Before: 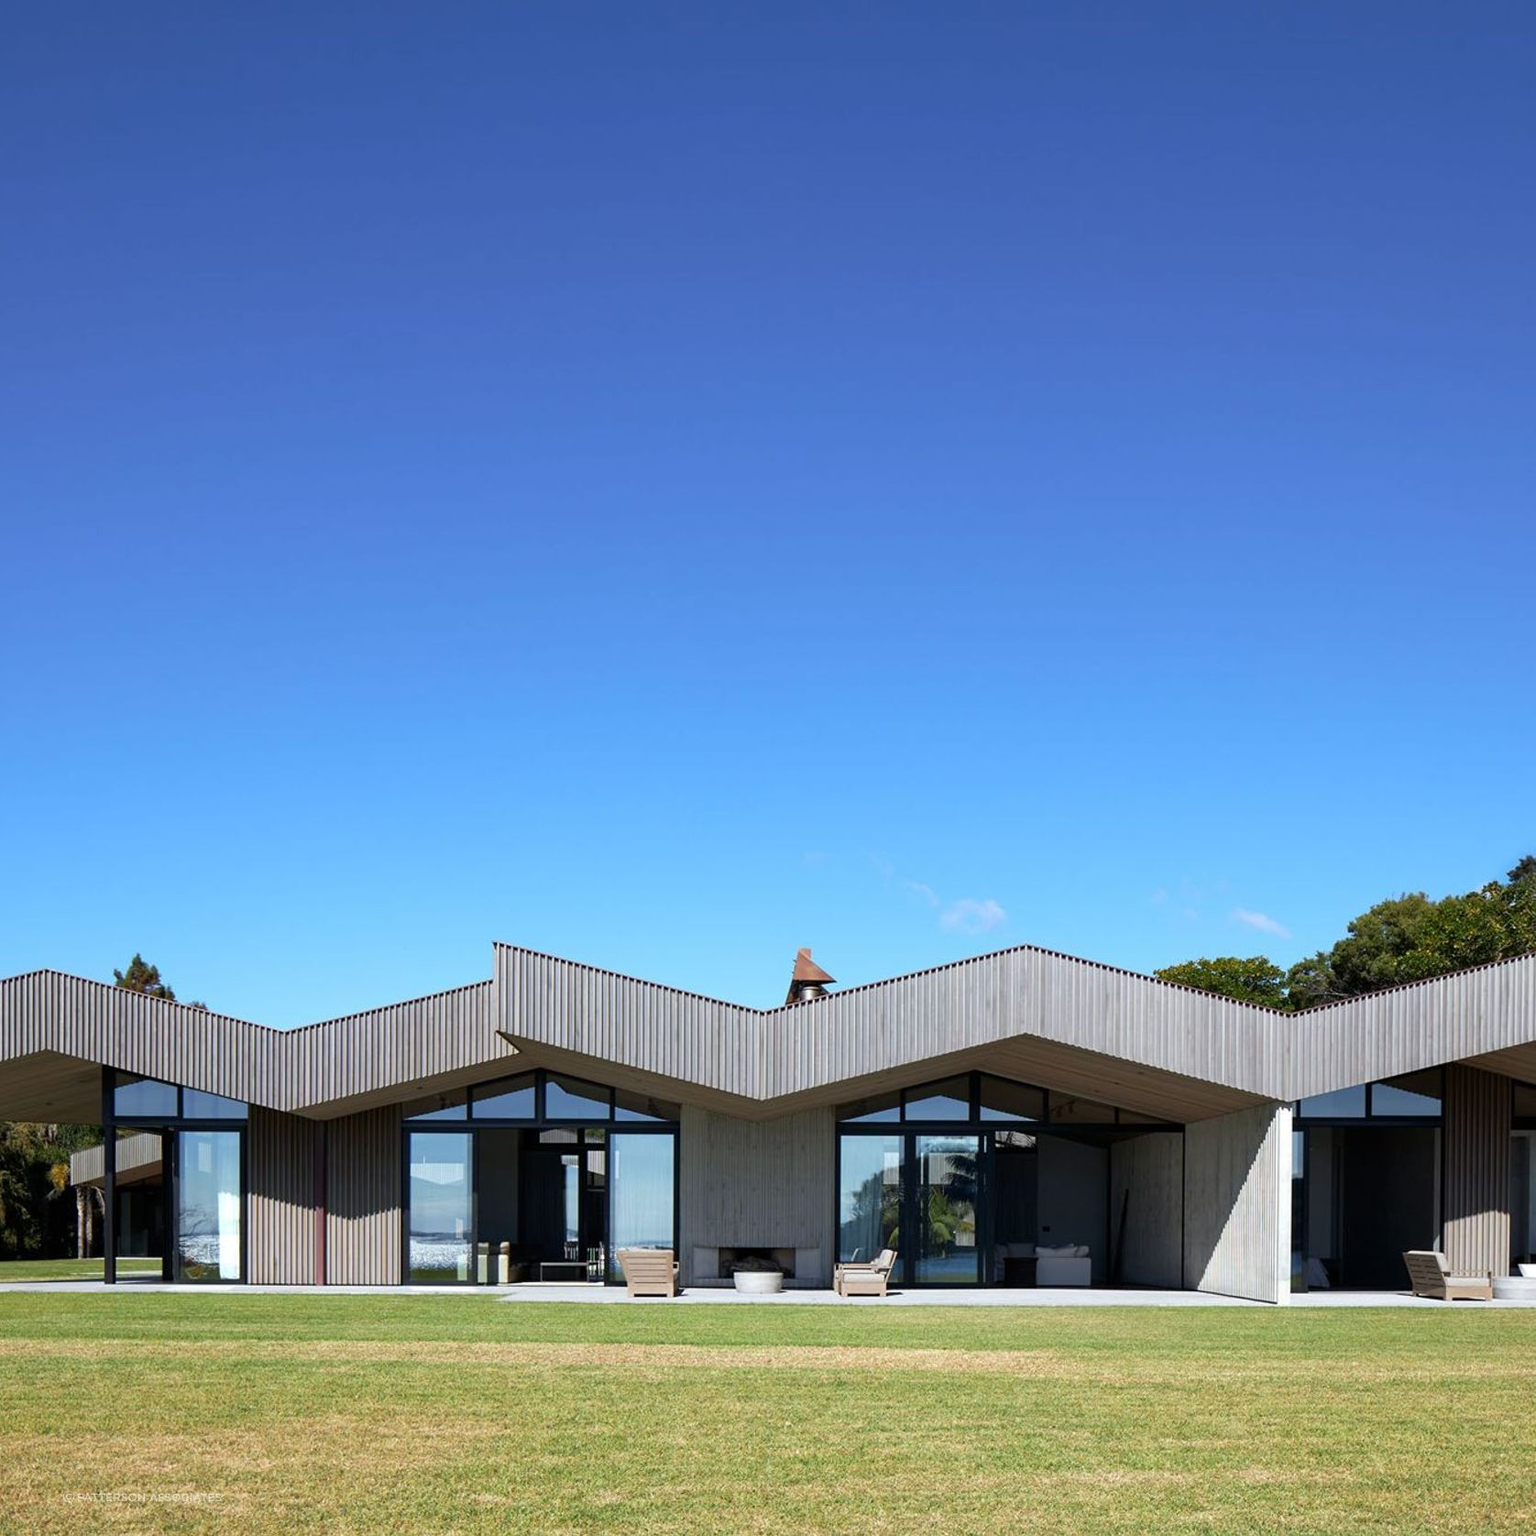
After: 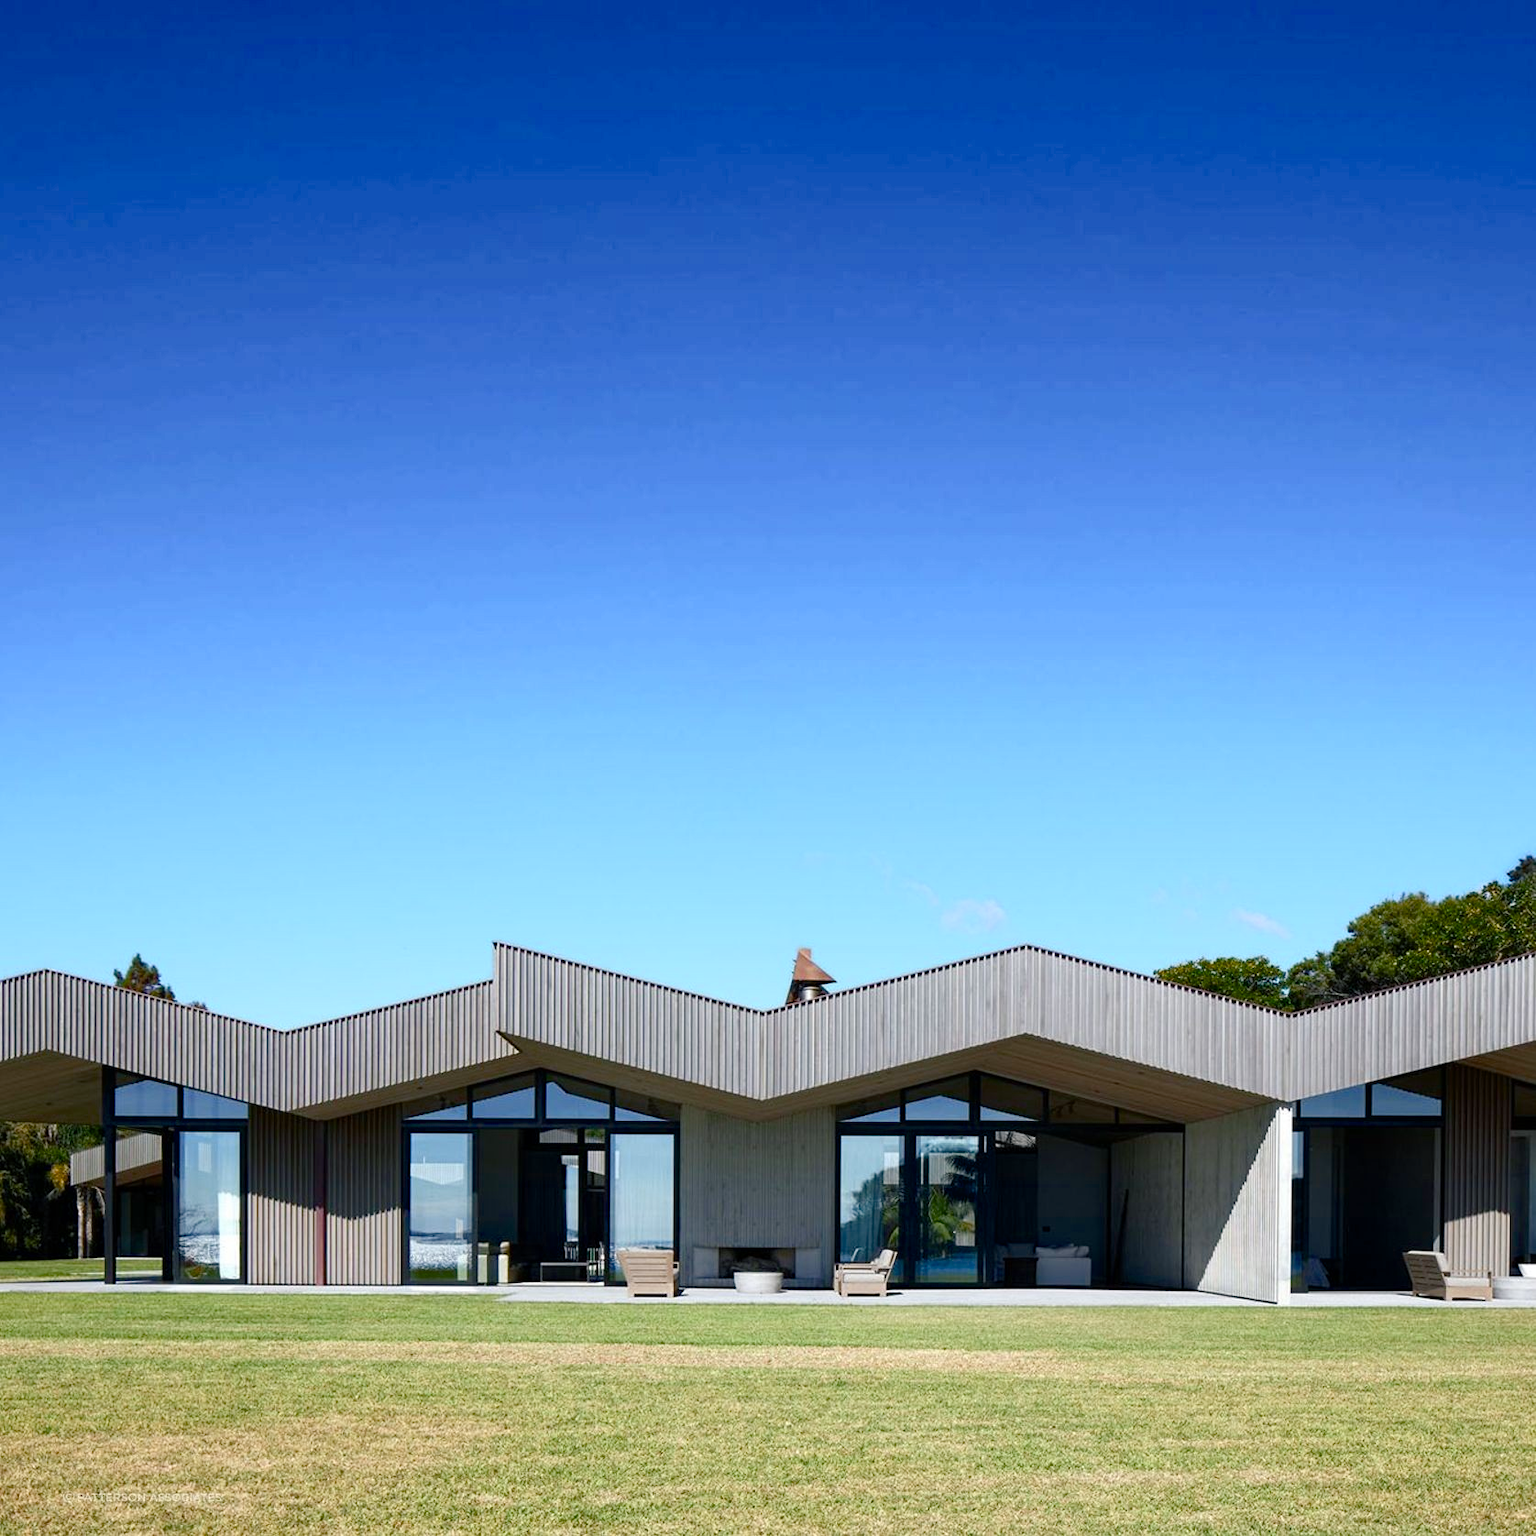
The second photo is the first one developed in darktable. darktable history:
color balance rgb: shadows lift › chroma 2.055%, shadows lift › hue 221.78°, linear chroma grading › global chroma 10.095%, perceptual saturation grading › global saturation 0.265%, perceptual saturation grading › highlights -25.561%, perceptual saturation grading › shadows 29.971%, global vibrance -1.796%, saturation formula JzAzBz (2021)
